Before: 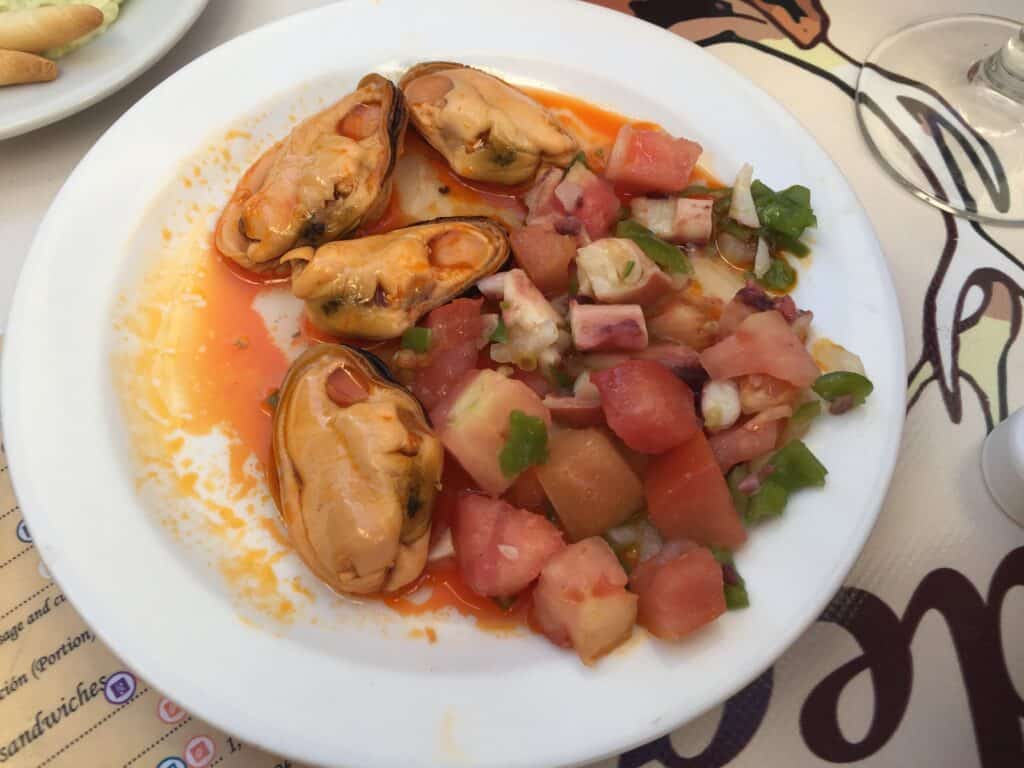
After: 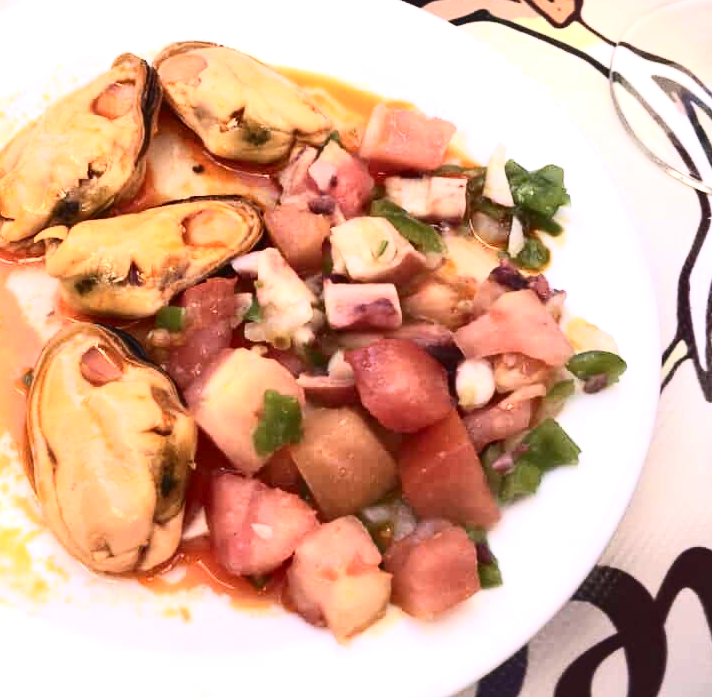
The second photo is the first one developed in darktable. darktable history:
white balance: red 1.05, blue 1.072
exposure: black level correction 0, exposure 0.7 EV, compensate exposure bias true, compensate highlight preservation false
crop and rotate: left 24.034%, top 2.838%, right 6.406%, bottom 6.299%
contrast brightness saturation: contrast 0.39, brightness 0.1
